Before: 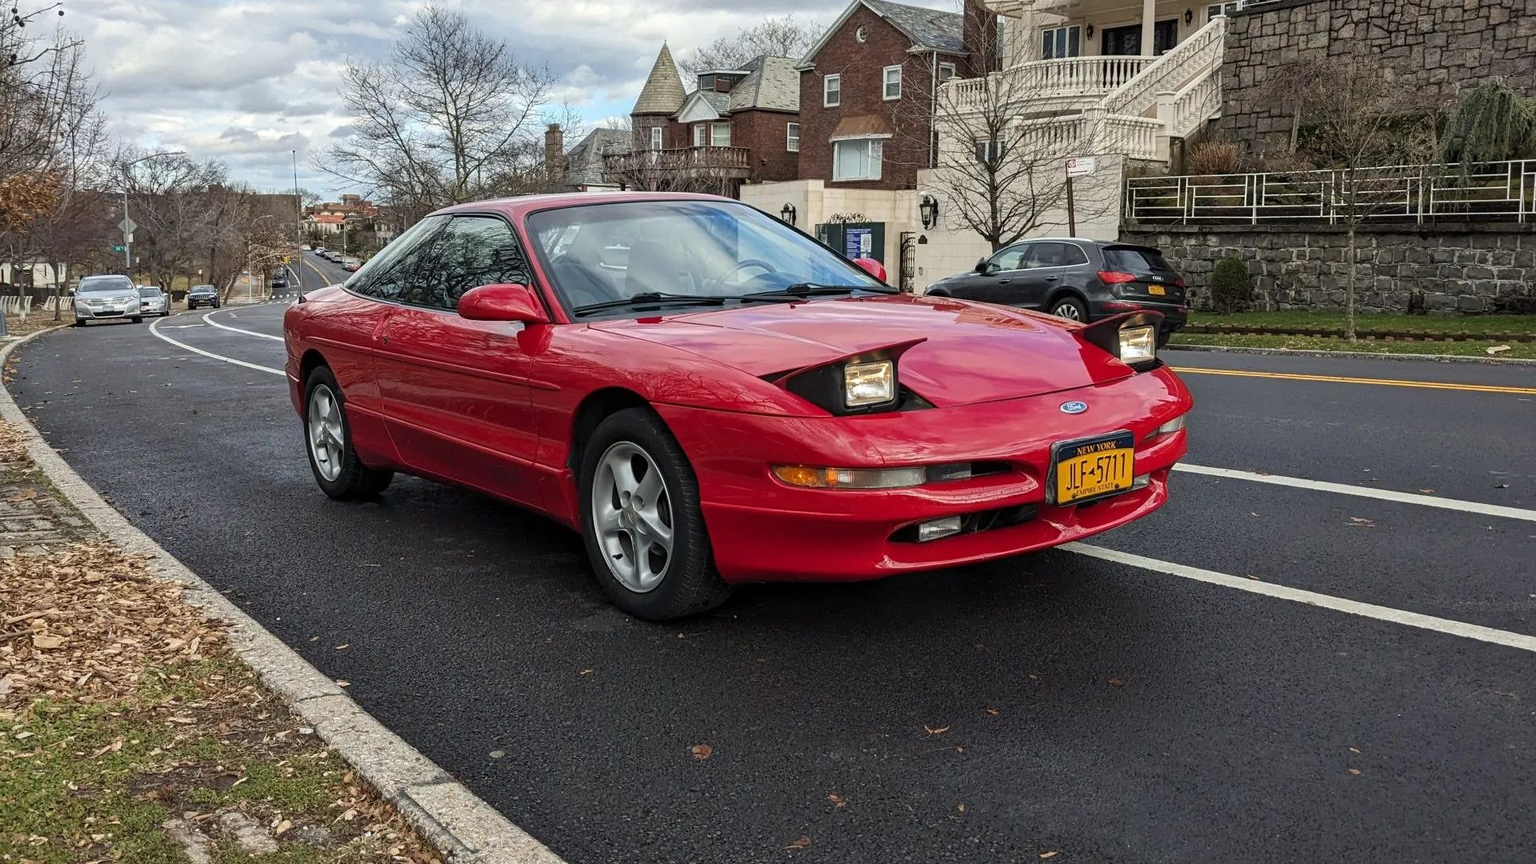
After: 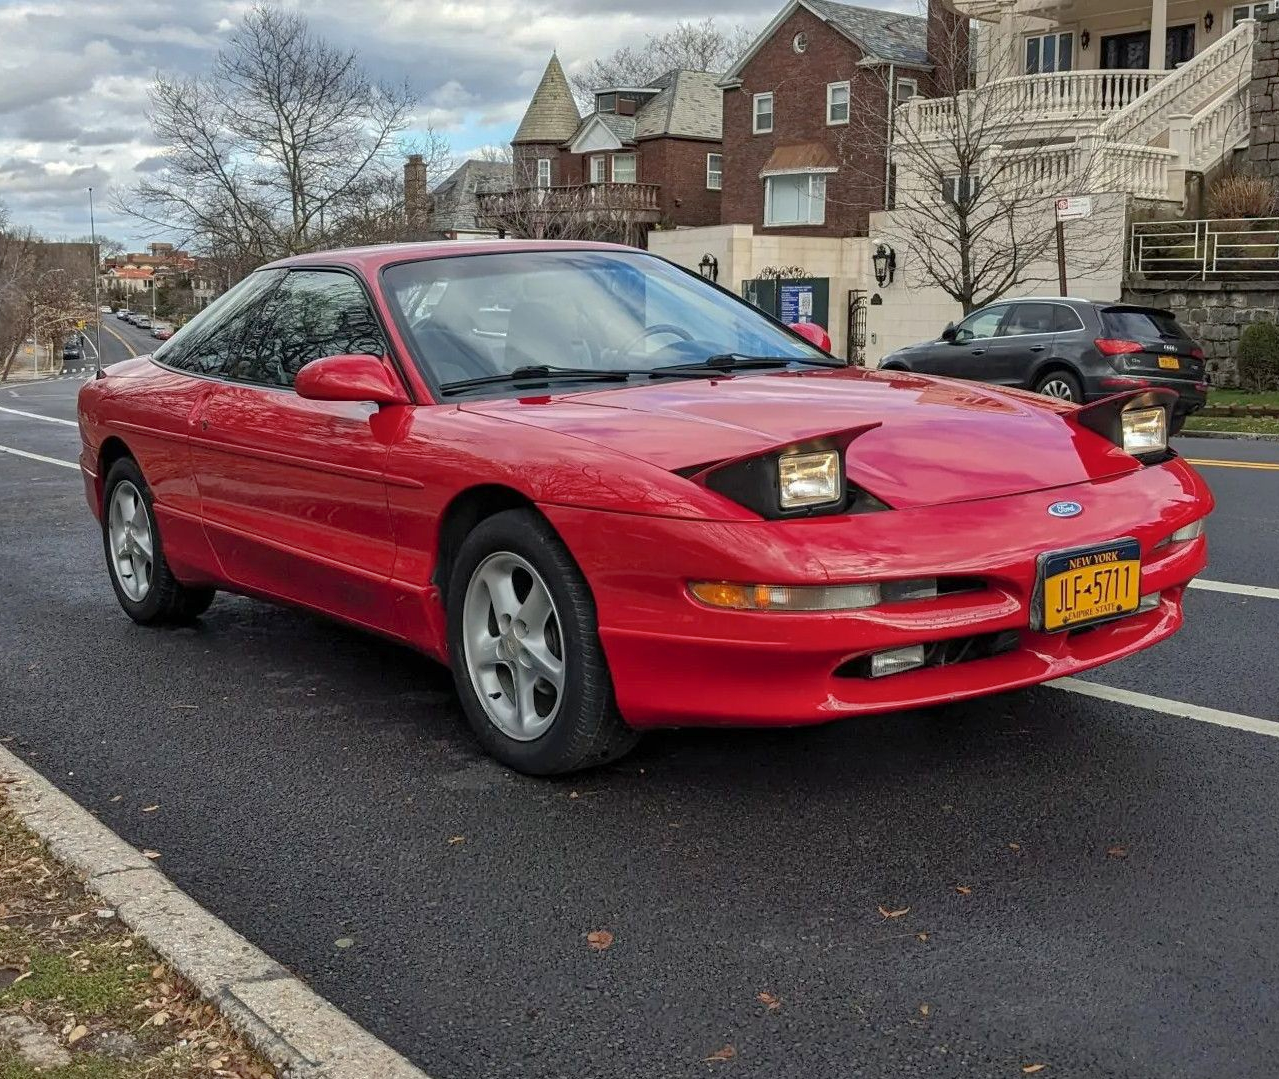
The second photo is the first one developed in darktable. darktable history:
crop and rotate: left 14.436%, right 18.898%
shadows and highlights: on, module defaults
